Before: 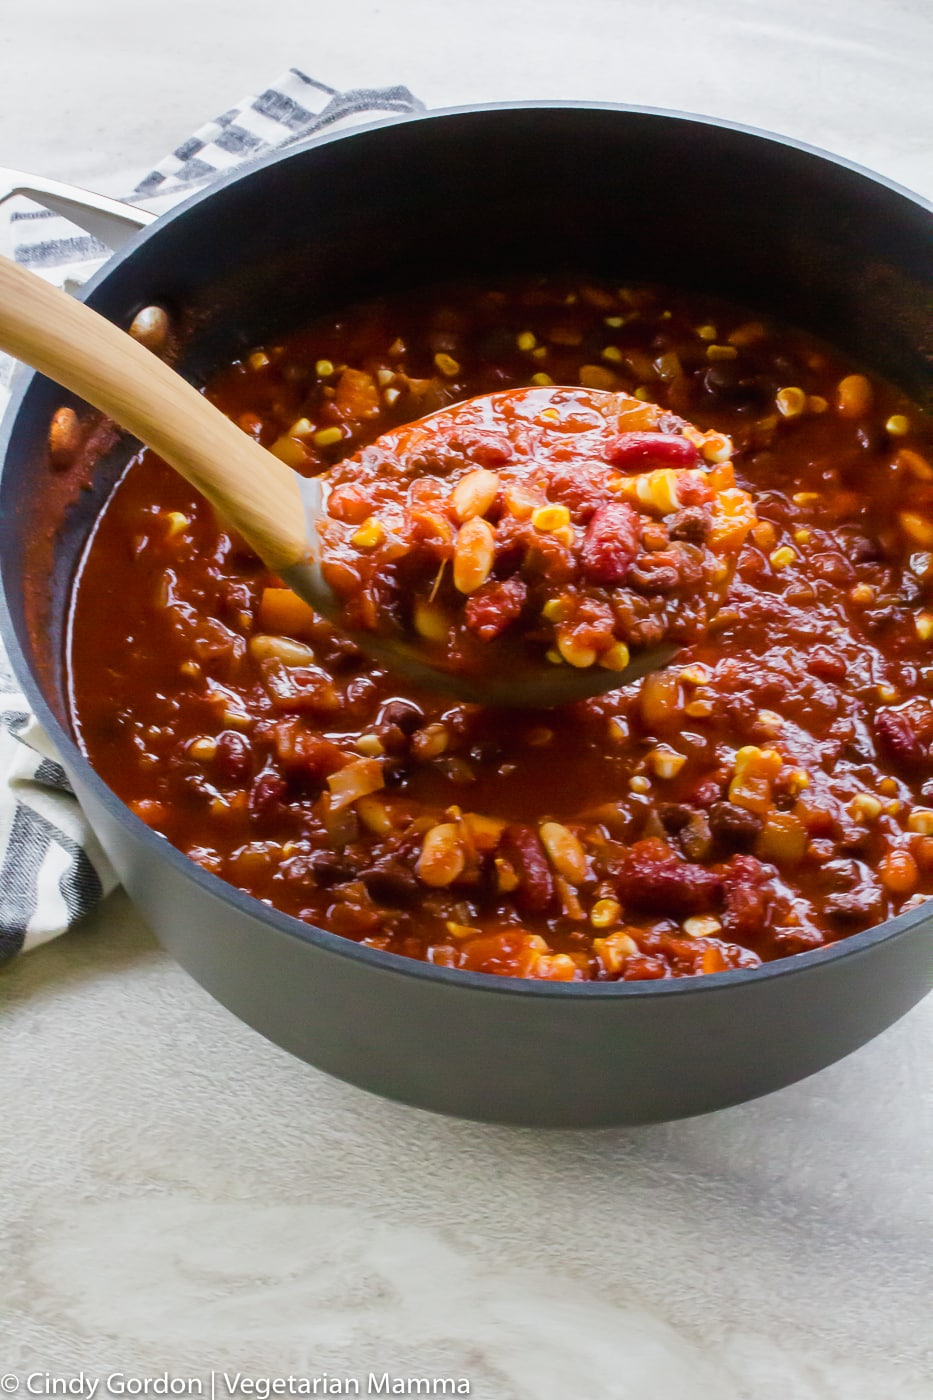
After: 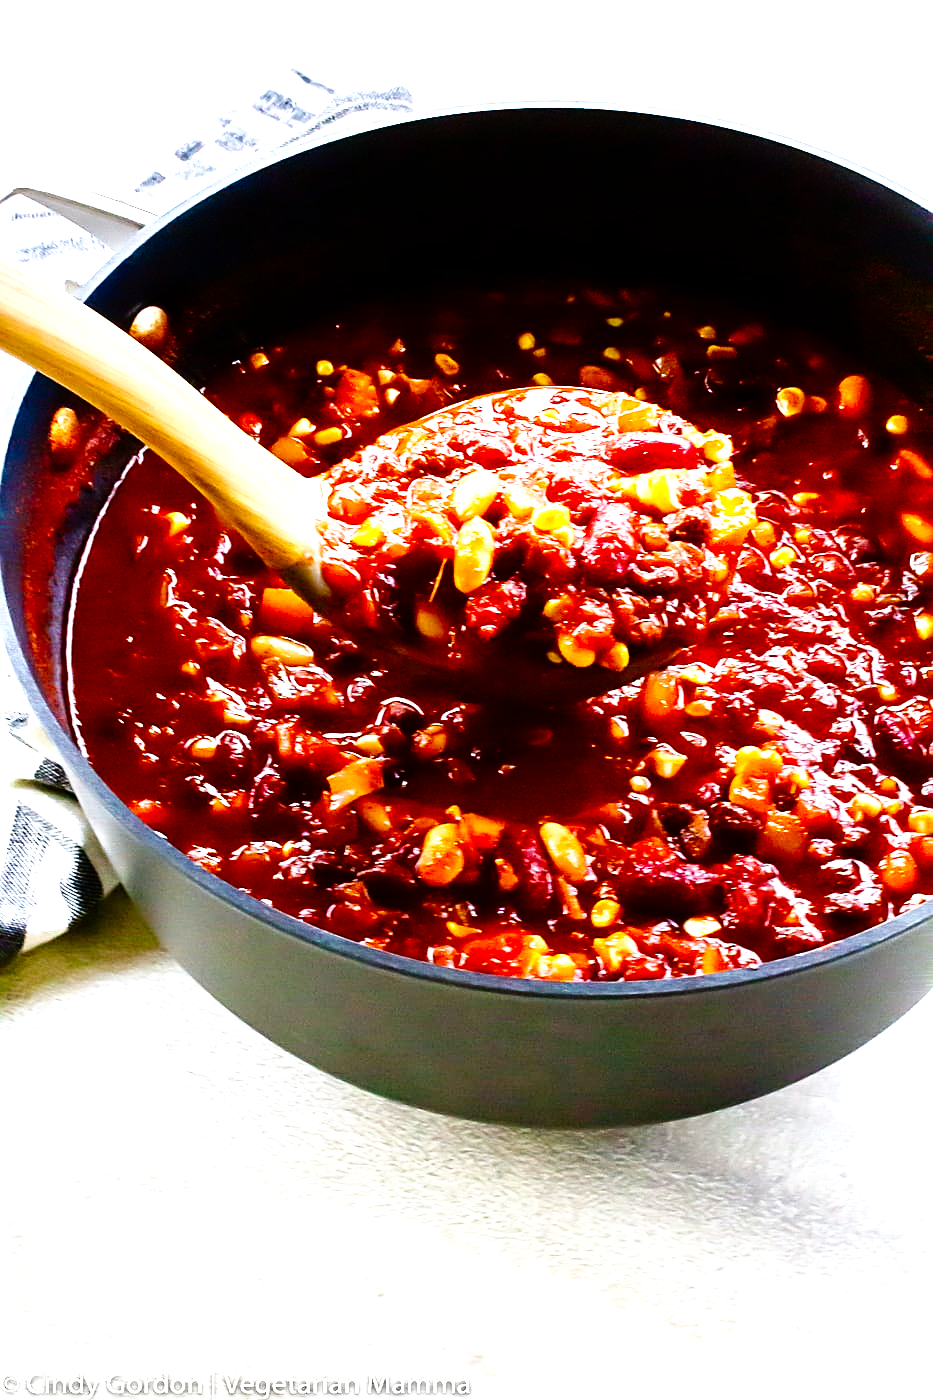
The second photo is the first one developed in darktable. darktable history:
contrast brightness saturation: brightness -0.25, saturation 0.2
sharpen: on, module defaults
exposure: black level correction 0, exposure 1.2 EV, compensate highlight preservation false
white balance: emerald 1
tone curve: curves: ch0 [(0, 0) (0.003, 0) (0.011, 0.001) (0.025, 0.003) (0.044, 0.005) (0.069, 0.012) (0.1, 0.023) (0.136, 0.039) (0.177, 0.088) (0.224, 0.15) (0.277, 0.239) (0.335, 0.334) (0.399, 0.43) (0.468, 0.526) (0.543, 0.621) (0.623, 0.711) (0.709, 0.791) (0.801, 0.87) (0.898, 0.949) (1, 1)], preserve colors none
